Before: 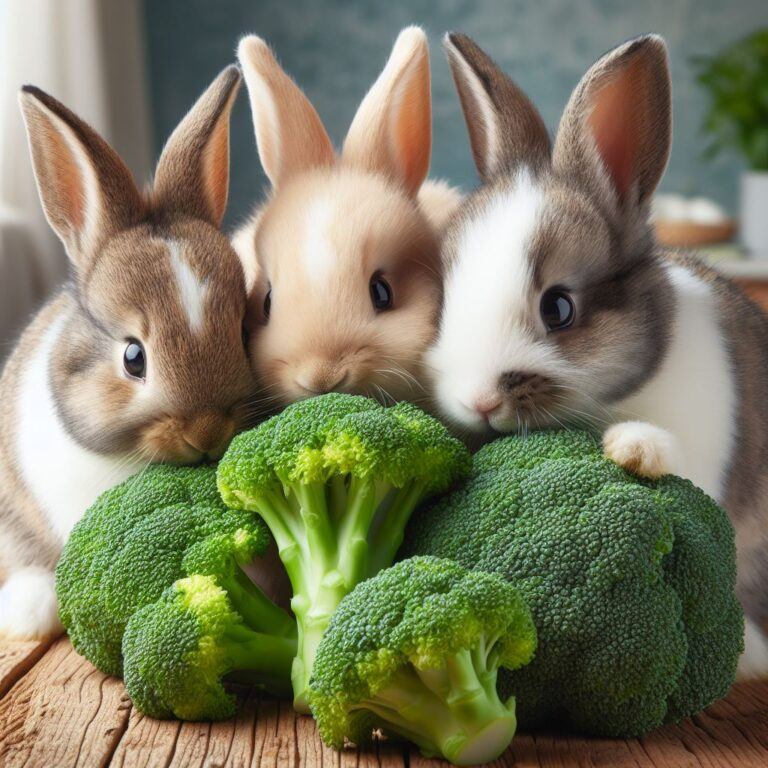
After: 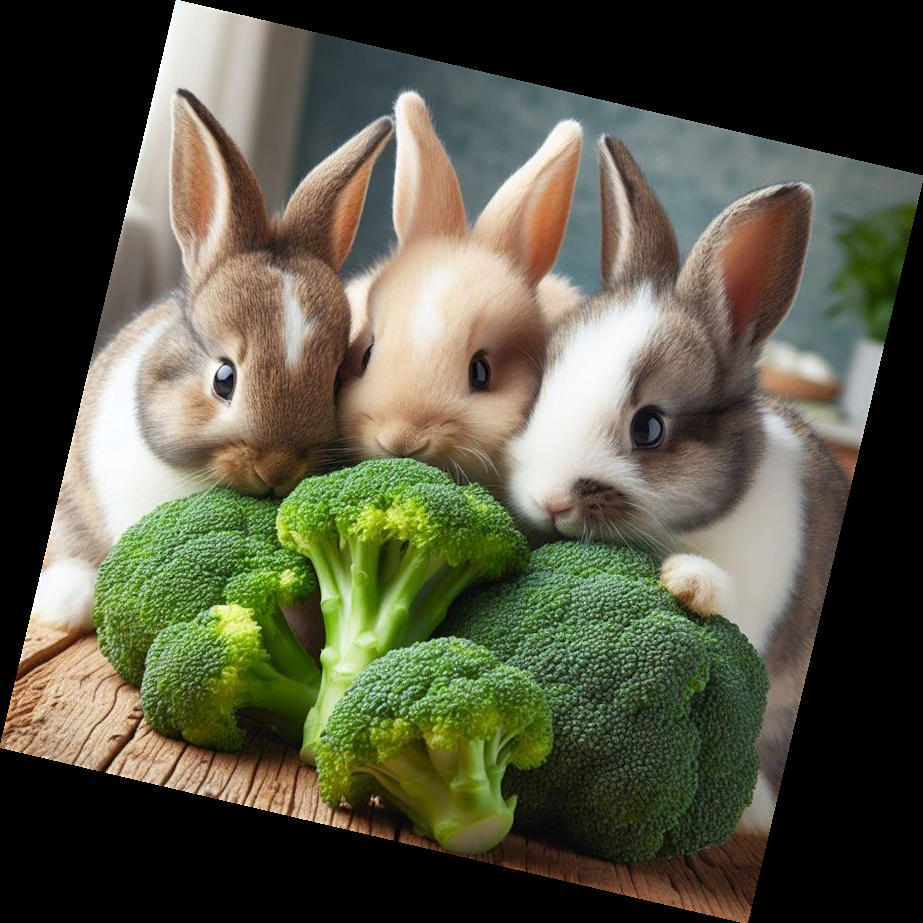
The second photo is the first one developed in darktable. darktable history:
rotate and perspective: rotation 13.27°, automatic cropping off
sharpen: amount 0.2
